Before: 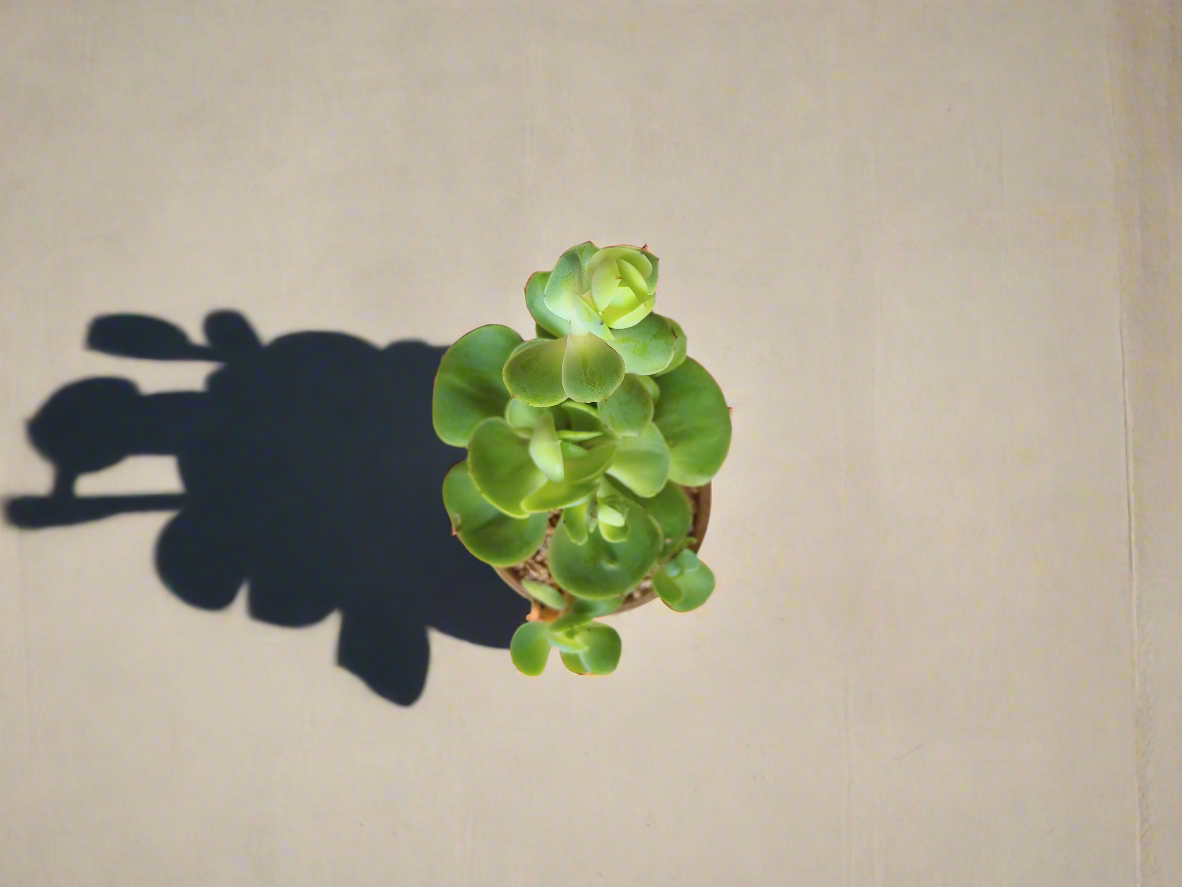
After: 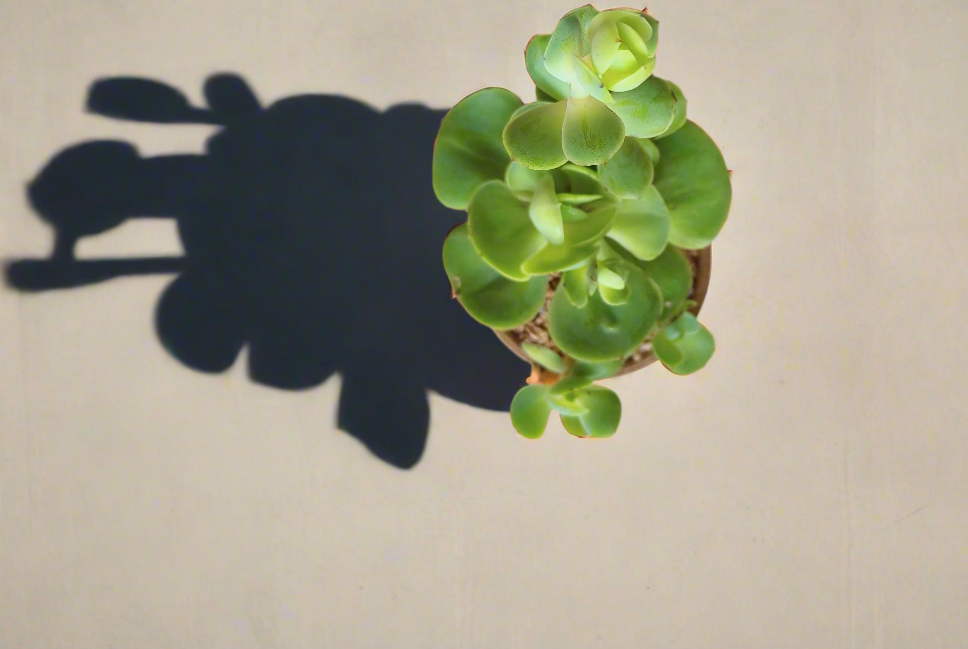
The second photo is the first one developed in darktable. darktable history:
crop: top 26.751%, right 18.032%
